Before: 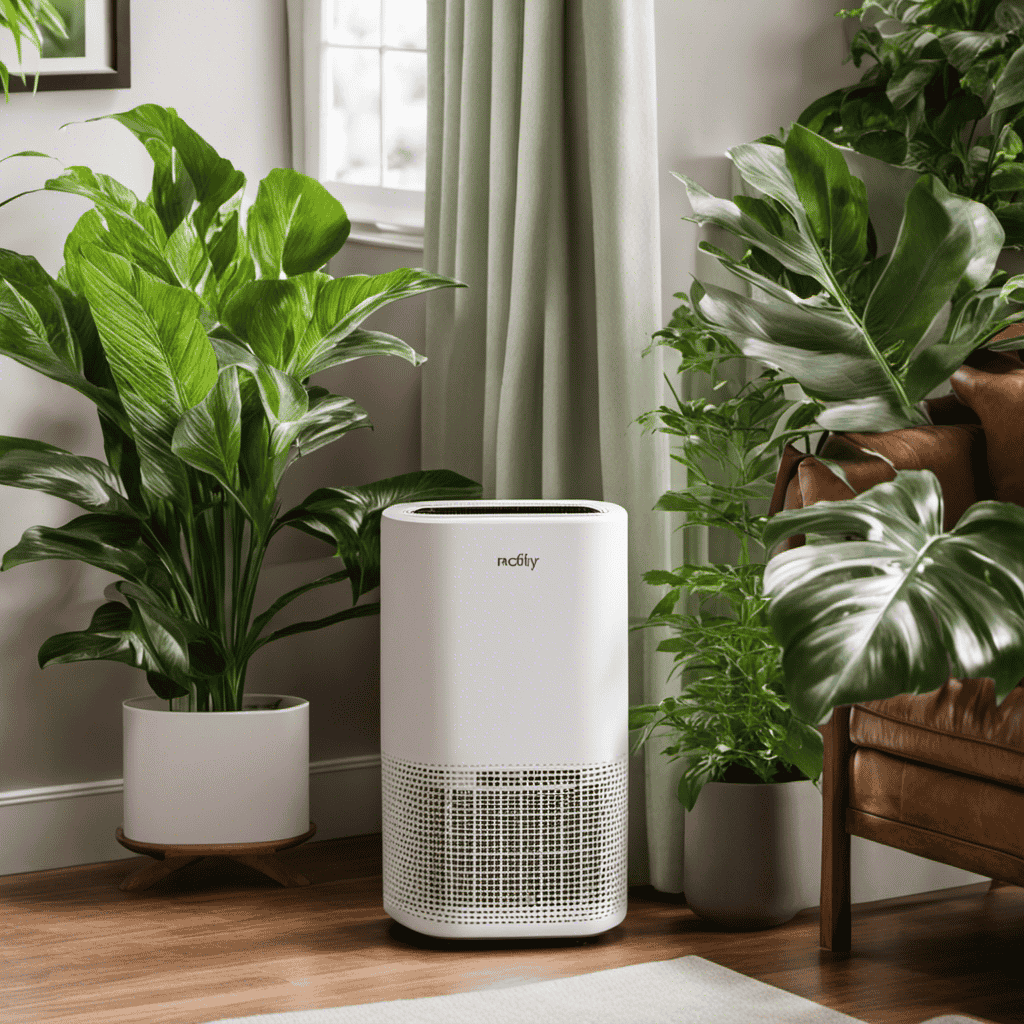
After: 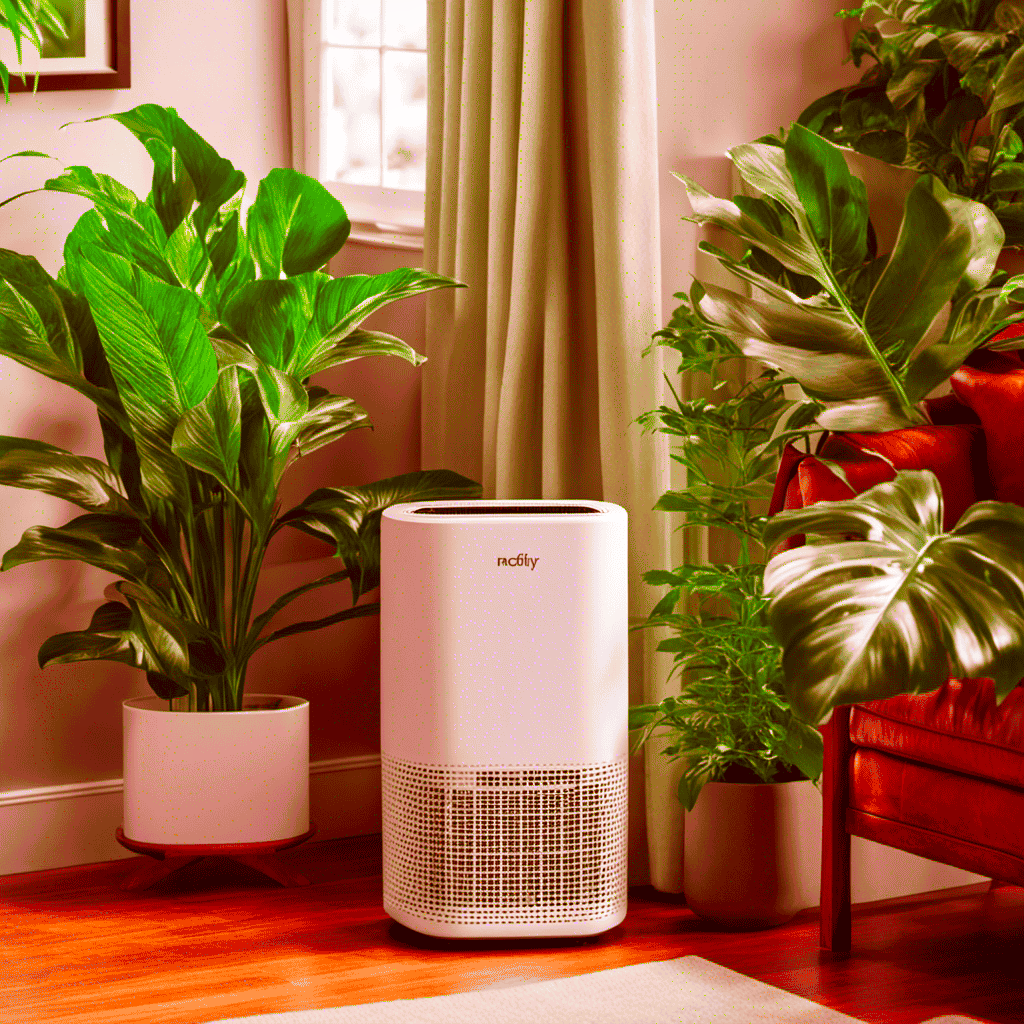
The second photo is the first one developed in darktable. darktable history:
color correction: saturation 3
local contrast: mode bilateral grid, contrast 20, coarseness 50, detail 120%, midtone range 0.2
rgb levels: mode RGB, independent channels, levels [[0, 0.474, 1], [0, 0.5, 1], [0, 0.5, 1]]
